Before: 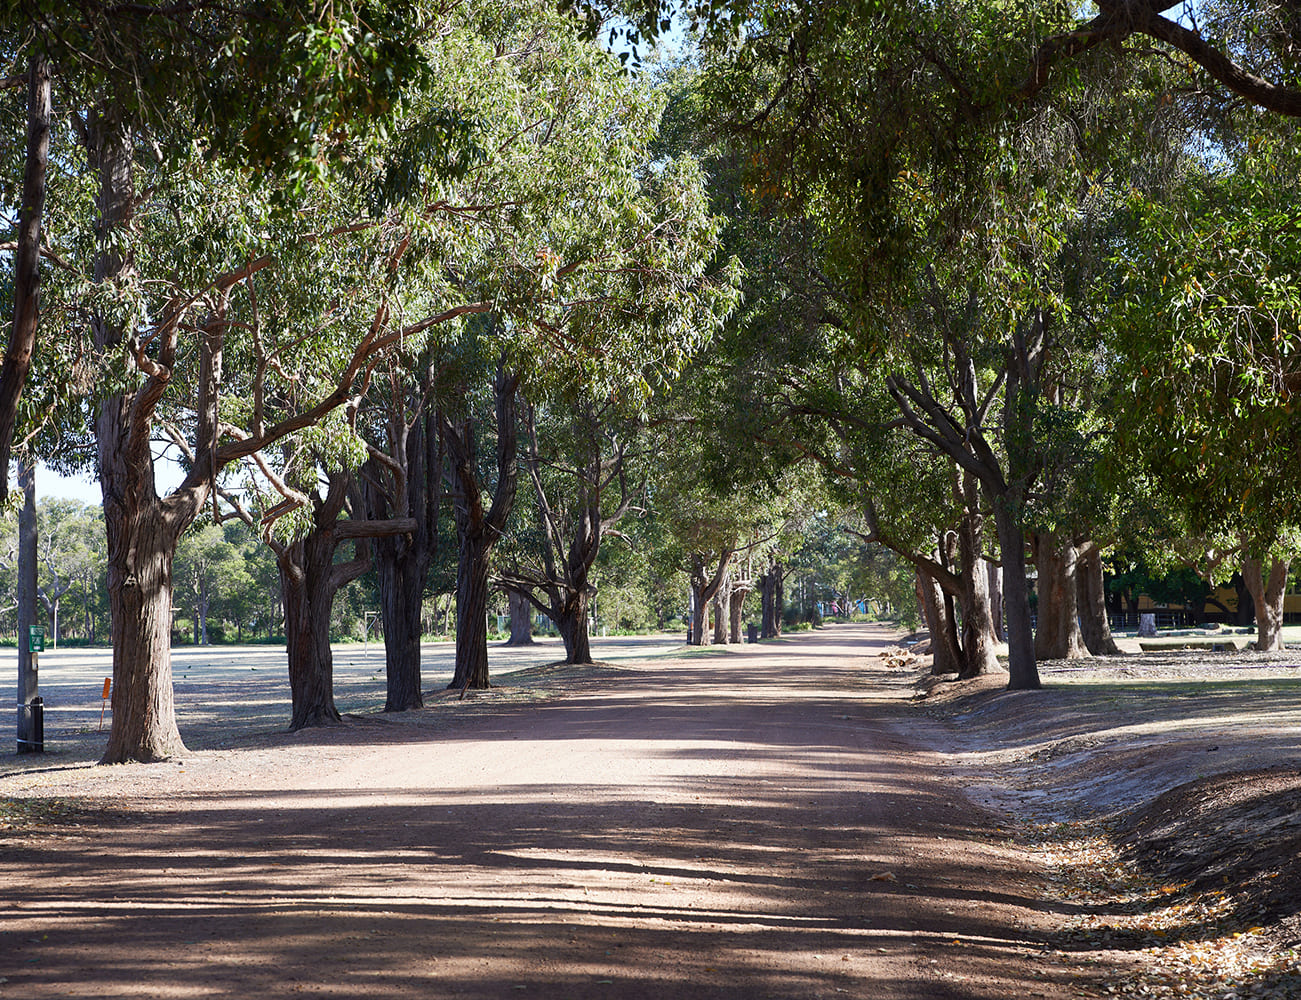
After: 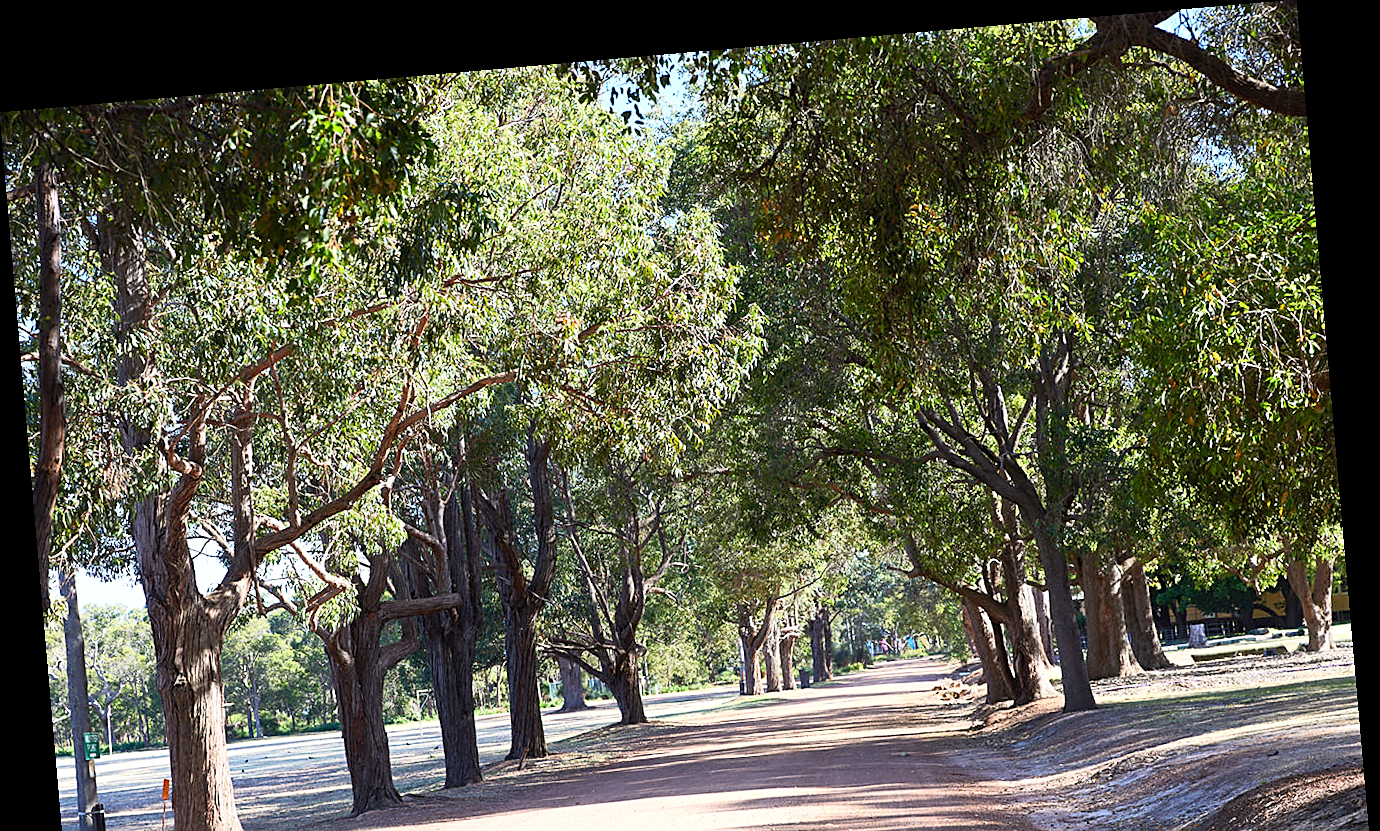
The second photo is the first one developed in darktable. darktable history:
rotate and perspective: rotation -4.98°, automatic cropping off
crop: bottom 24.967%
contrast brightness saturation: contrast 0.2, brightness 0.16, saturation 0.22
exposure: exposure 0.2 EV, compensate highlight preservation false
sharpen: on, module defaults
base curve: curves: ch0 [(0, 0) (0.989, 0.992)], preserve colors none
tone equalizer: on, module defaults
